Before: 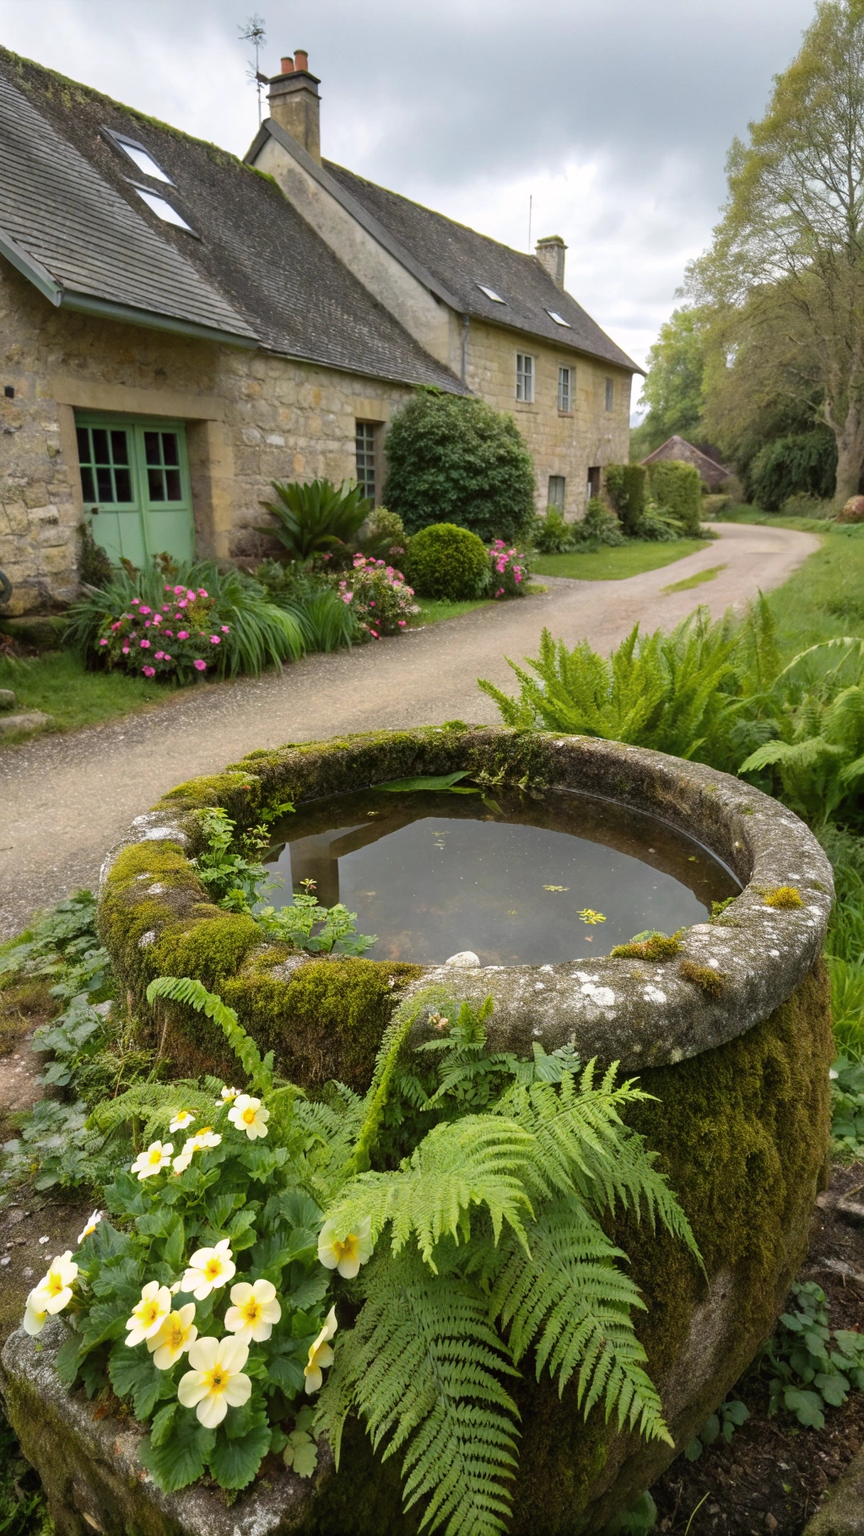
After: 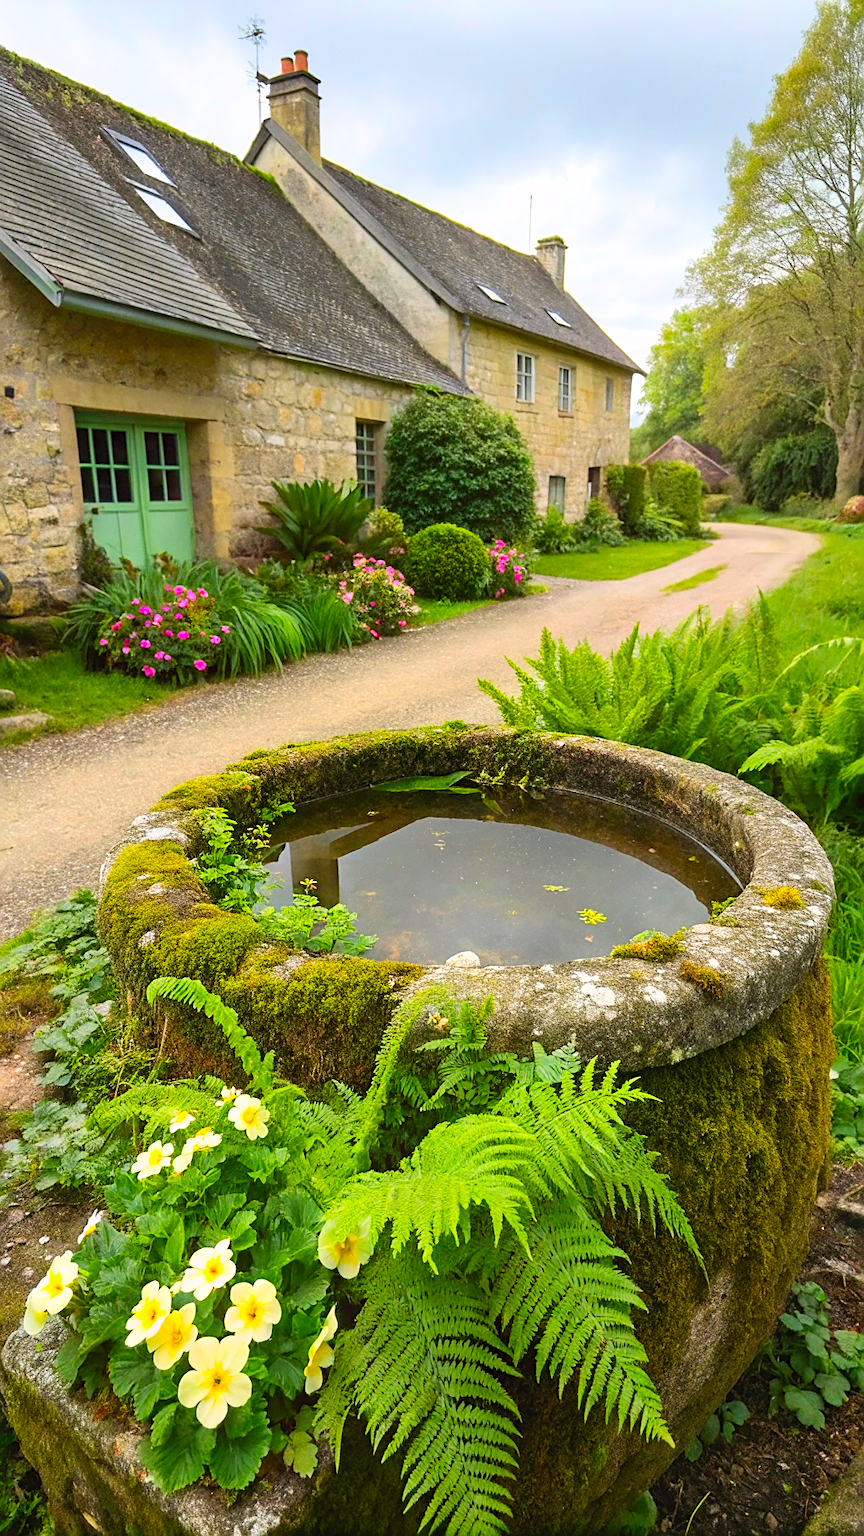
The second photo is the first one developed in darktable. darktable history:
contrast brightness saturation: contrast 0.2, brightness 0.2, saturation 0.8
sharpen: on, module defaults
